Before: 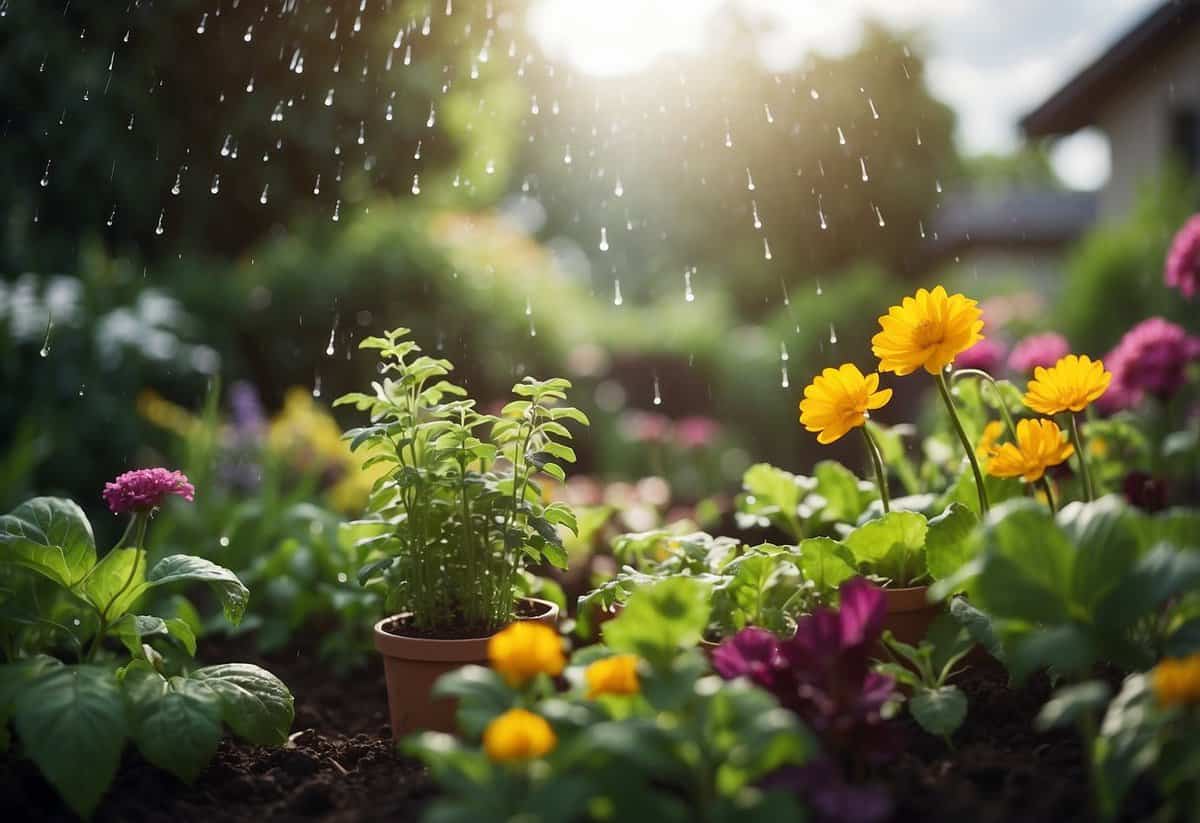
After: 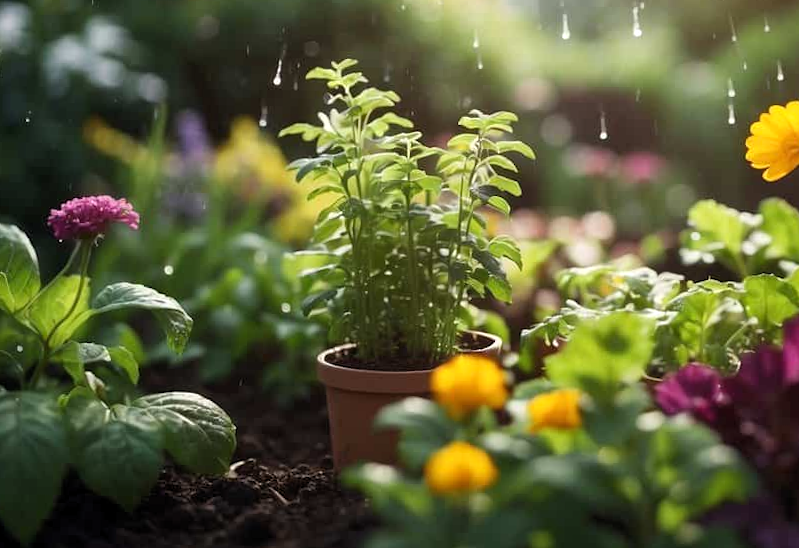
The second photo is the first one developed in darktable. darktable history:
base curve: curves: ch0 [(0, 0) (0.283, 0.295) (1, 1)], preserve colors none
levels: levels [0.016, 0.484, 0.953]
crop and rotate: angle -0.829°, left 3.605%, top 31.987%, right 28.347%
tone equalizer: on, module defaults
